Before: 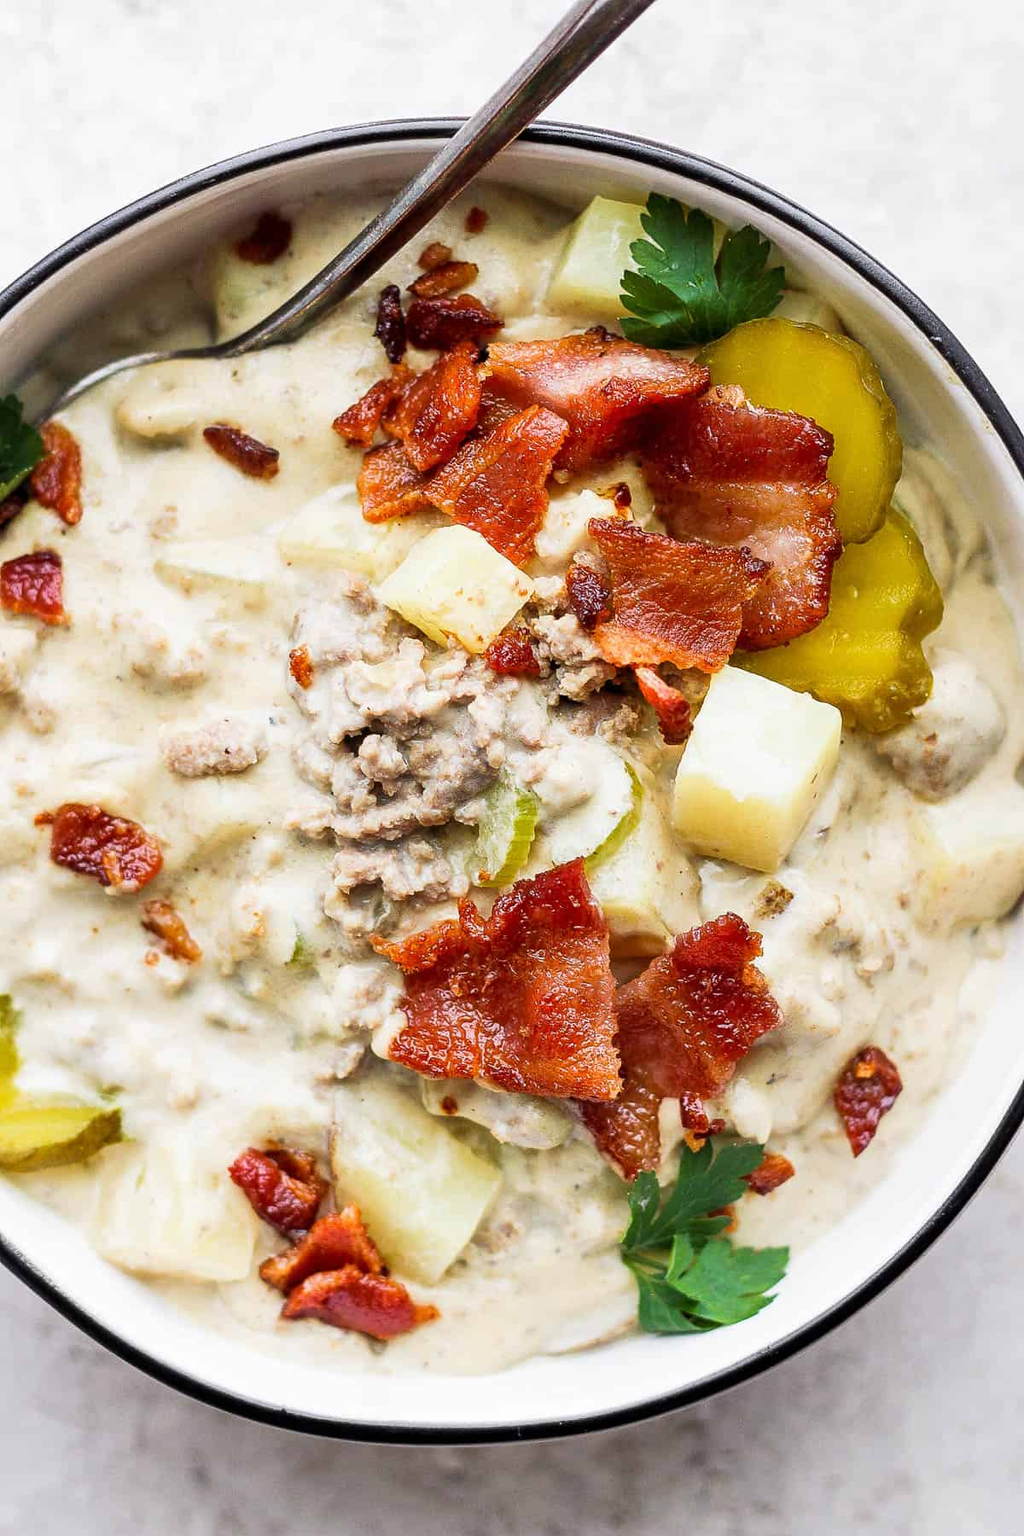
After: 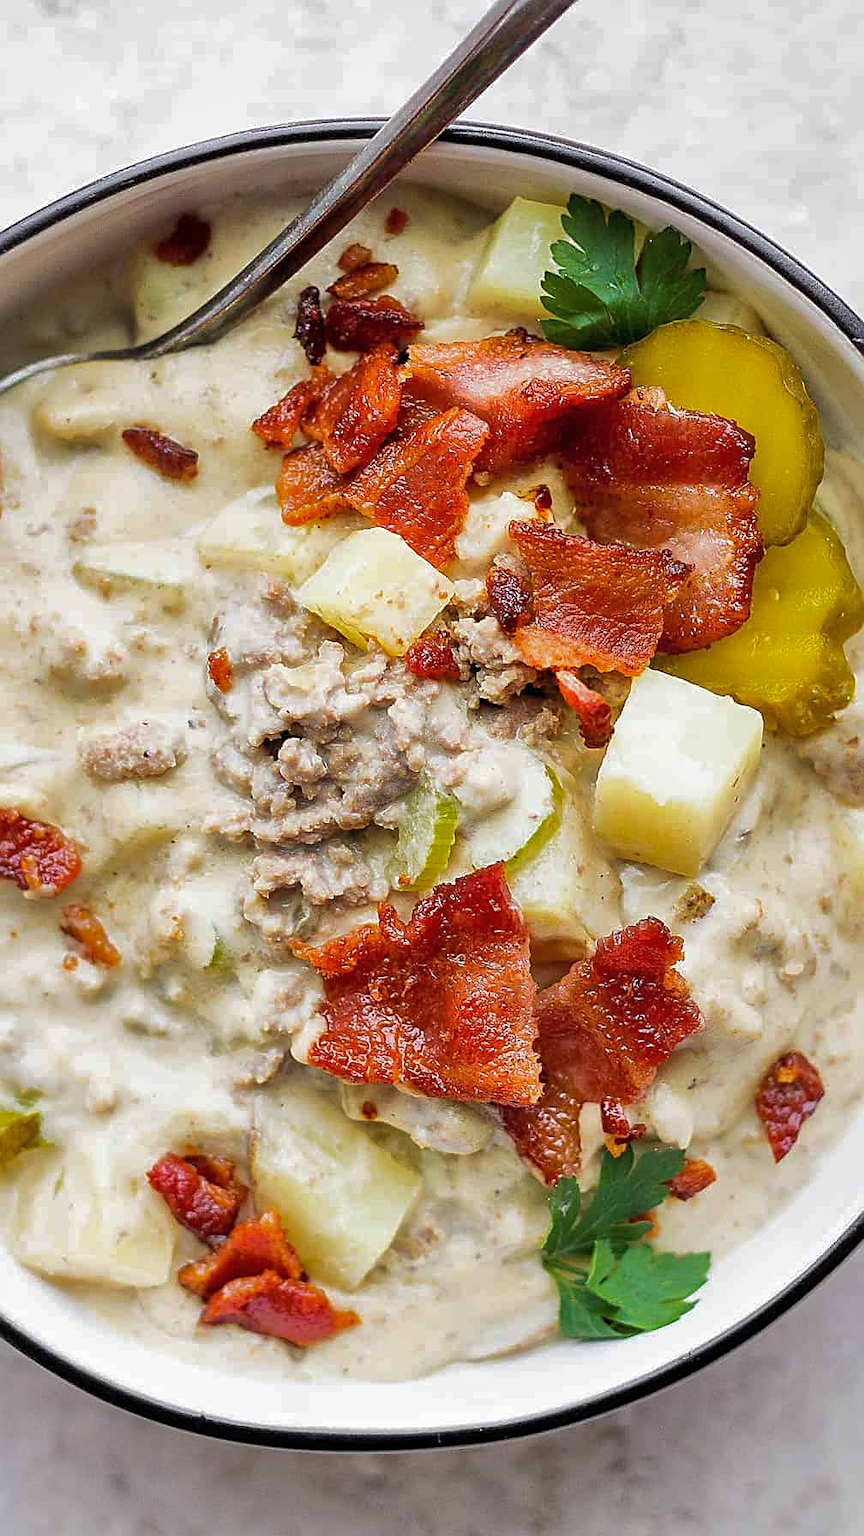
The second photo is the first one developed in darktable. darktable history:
crop: left 8.026%, right 7.374%
sharpen: on, module defaults
shadows and highlights: shadows 40, highlights -60
